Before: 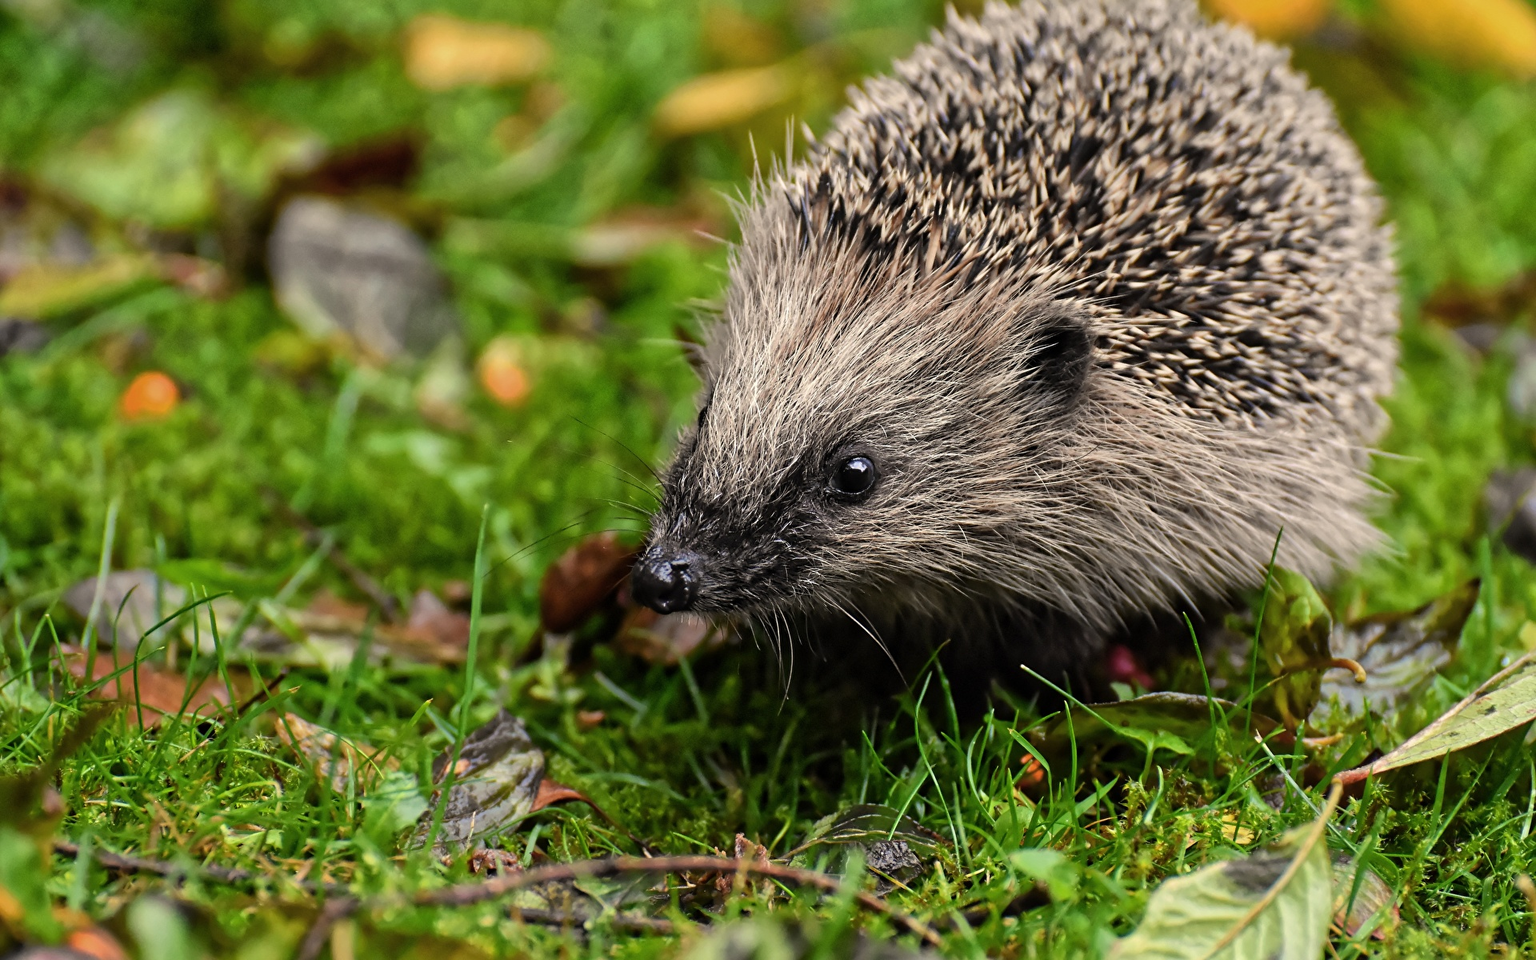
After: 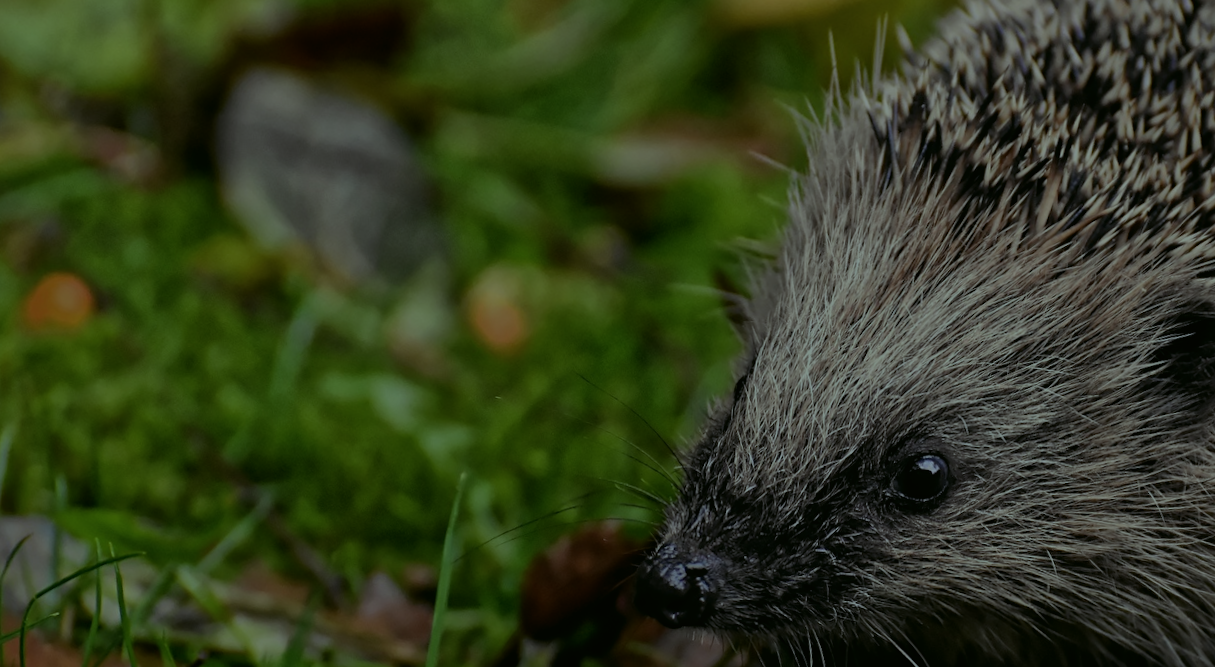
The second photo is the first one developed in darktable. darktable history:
color balance: mode lift, gamma, gain (sRGB), lift [0.997, 0.979, 1.021, 1.011], gamma [1, 1.084, 0.916, 0.998], gain [1, 0.87, 1.13, 1.101], contrast 4.55%, contrast fulcrum 38.24%, output saturation 104.09%
rotate and perspective: lens shift (vertical) 0.048, lens shift (horizontal) -0.024, automatic cropping off
crop and rotate: angle -4.99°, left 2.122%, top 6.945%, right 27.566%, bottom 30.519%
color correction: highlights a* 3.12, highlights b* -1.55, shadows a* -0.101, shadows b* 2.52, saturation 0.98
exposure: exposure -2.002 EV, compensate highlight preservation false
